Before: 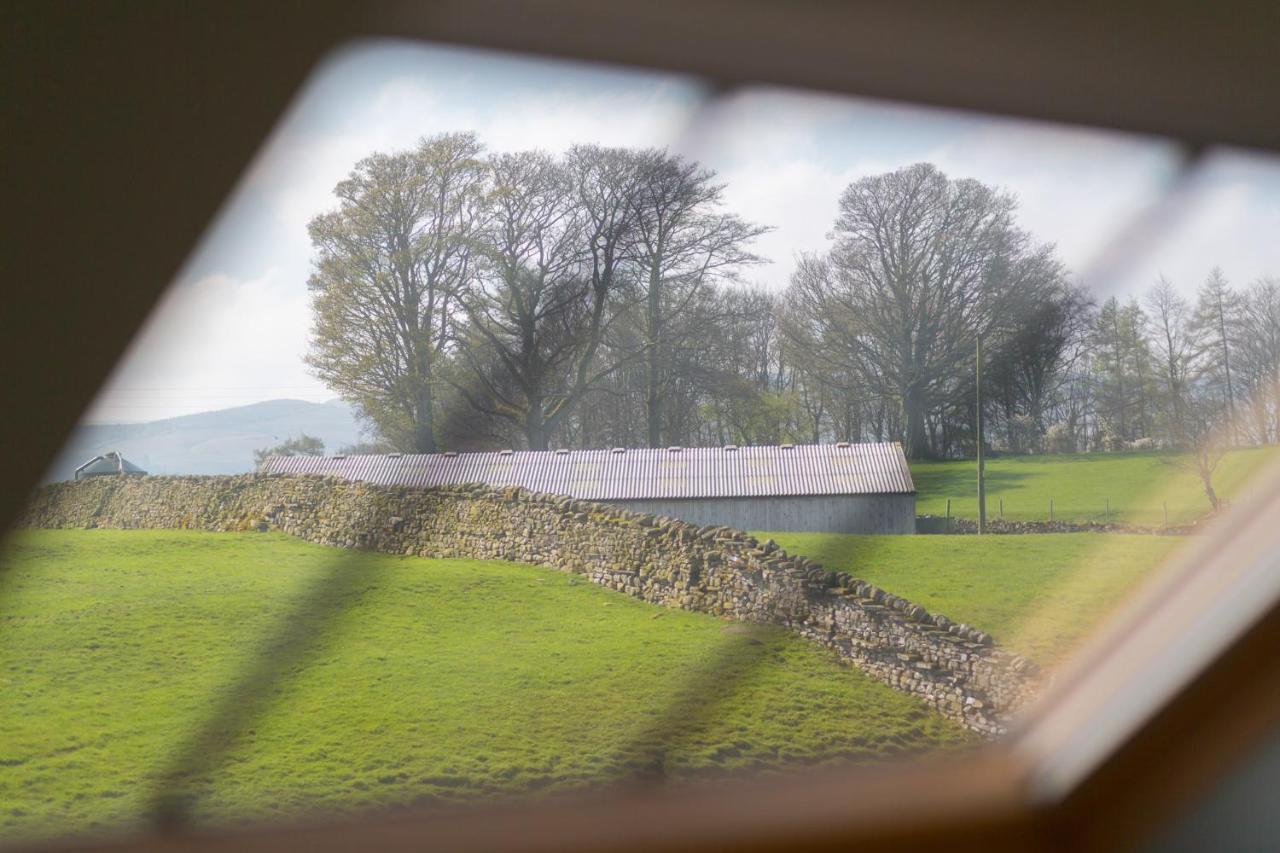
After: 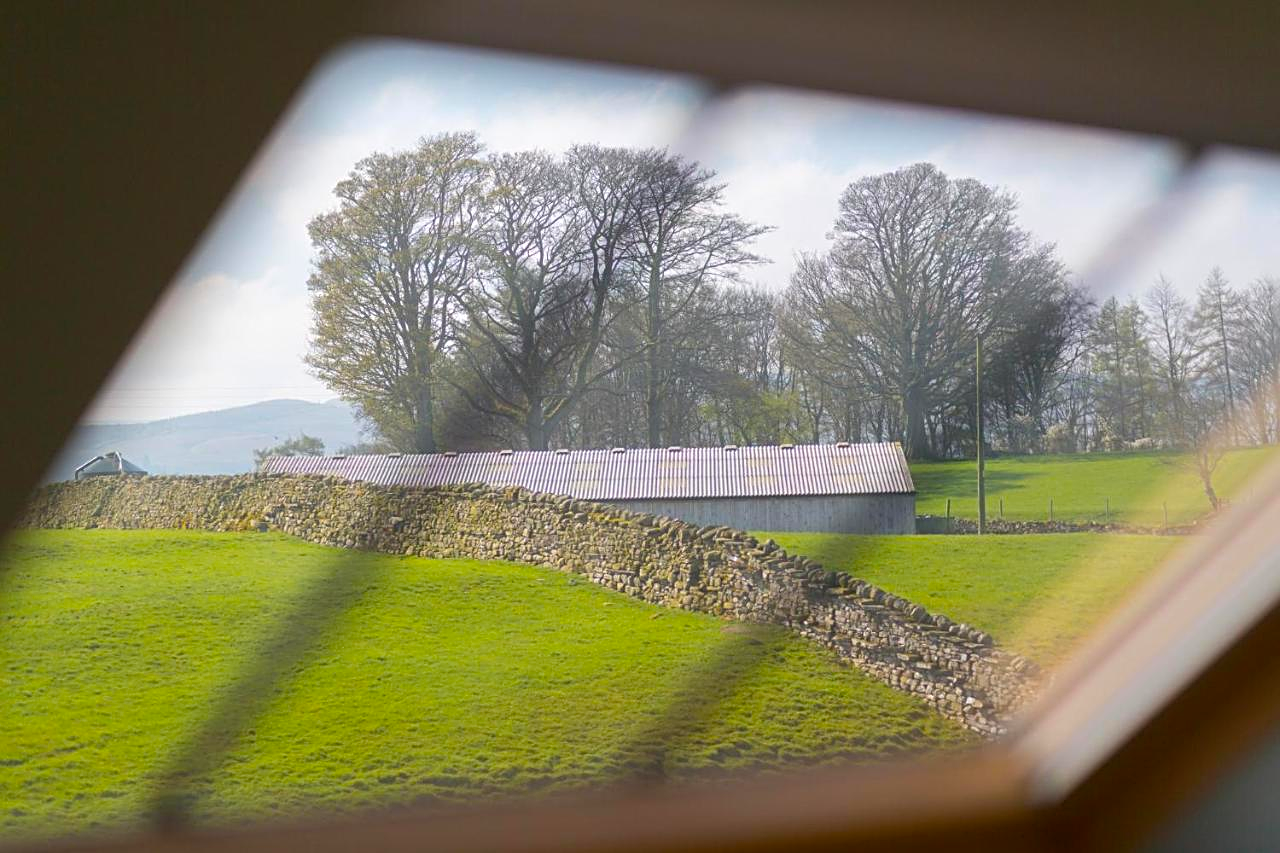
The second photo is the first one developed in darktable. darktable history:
sharpen: radius 2.767
color balance rgb: perceptual saturation grading › global saturation 20%, global vibrance 20%
